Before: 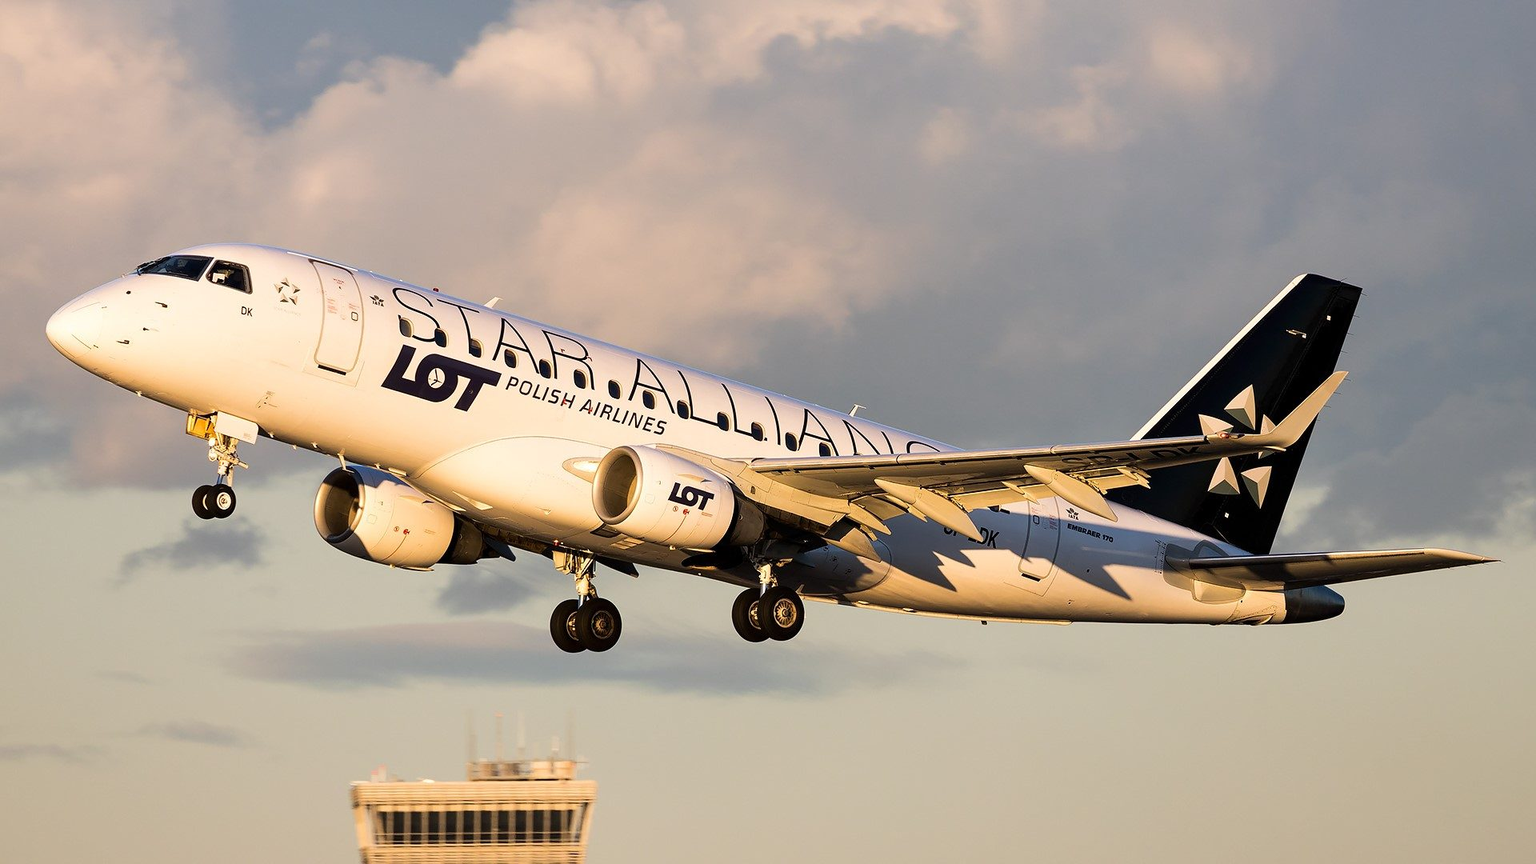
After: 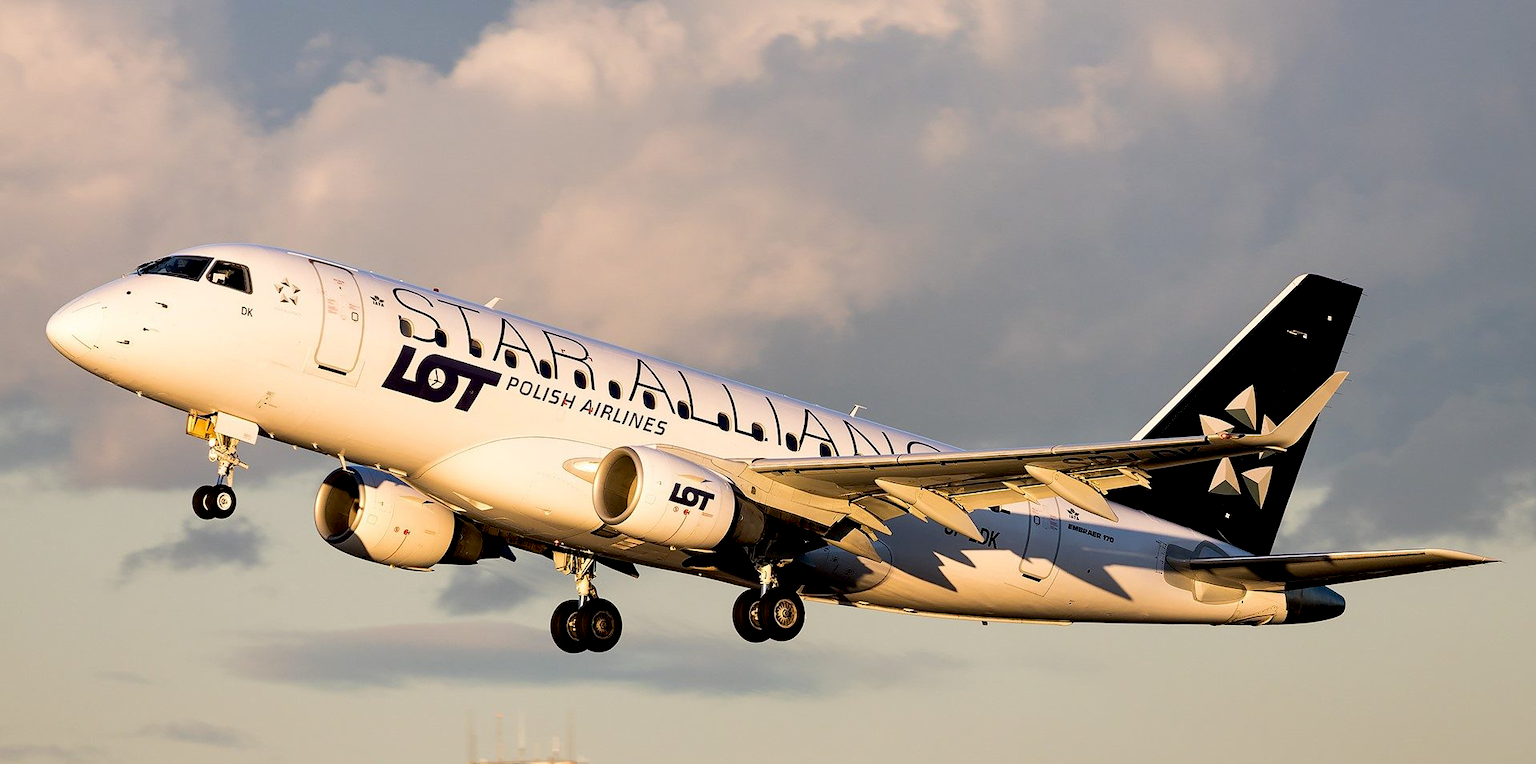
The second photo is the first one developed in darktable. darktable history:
exposure: black level correction 0.009, compensate highlight preservation false
crop and rotate: top 0%, bottom 11.49%
